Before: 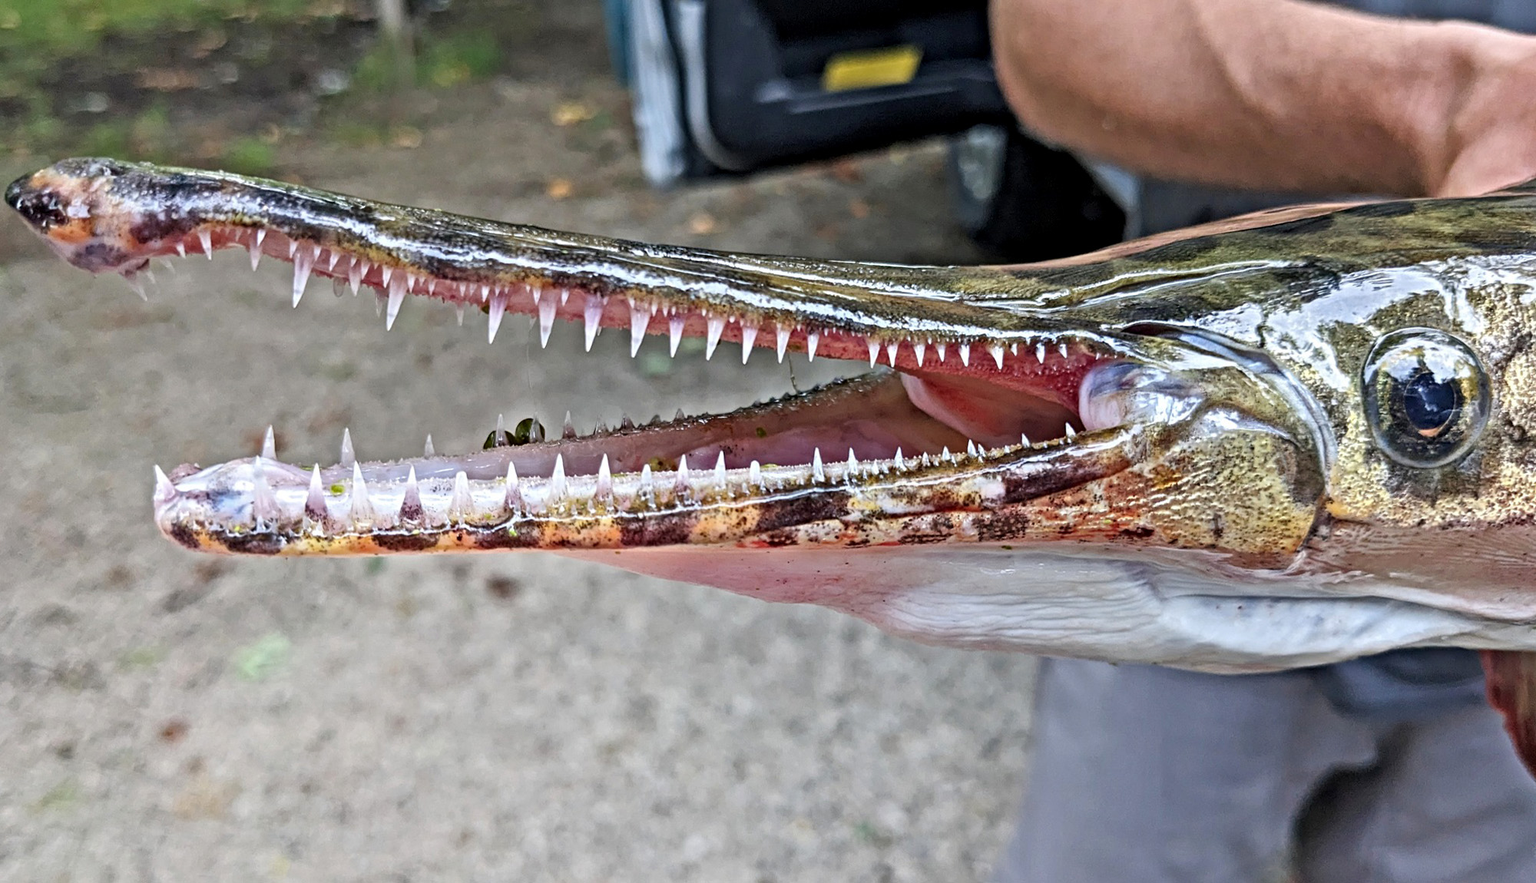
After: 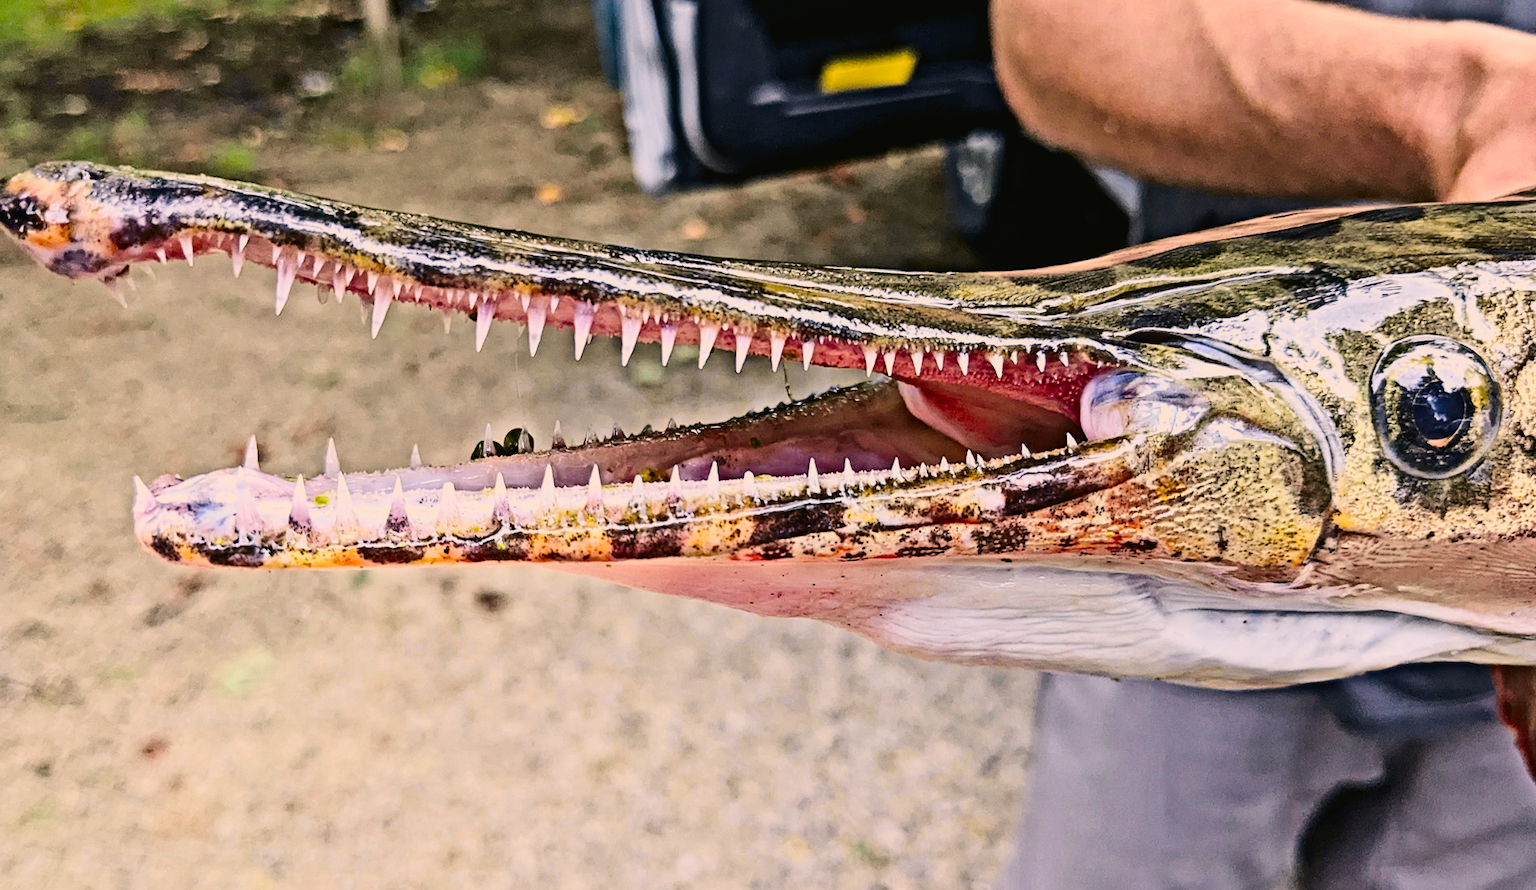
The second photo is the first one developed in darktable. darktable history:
exposure: exposure -0.004 EV, compensate highlight preservation false
tone curve: curves: ch0 [(0.003, 0.023) (0.071, 0.052) (0.236, 0.197) (0.466, 0.557) (0.625, 0.761) (0.783, 0.9) (0.994, 0.968)]; ch1 [(0, 0) (0.262, 0.227) (0.417, 0.386) (0.469, 0.467) (0.502, 0.498) (0.528, 0.53) (0.573, 0.579) (0.605, 0.621) (0.644, 0.671) (0.686, 0.728) (0.994, 0.987)]; ch2 [(0, 0) (0.262, 0.188) (0.385, 0.353) (0.427, 0.424) (0.495, 0.493) (0.515, 0.54) (0.547, 0.561) (0.589, 0.613) (0.644, 0.748) (1, 1)], color space Lab, independent channels, preserve colors none
haze removal: compatibility mode true, adaptive false
crop and rotate: left 1.536%, right 0.68%, bottom 1.306%
color correction: highlights a* 11.22, highlights b* 11.46
filmic rgb: black relative exposure -7.65 EV, white relative exposure 4.56 EV, hardness 3.61, color science v5 (2021), contrast in shadows safe, contrast in highlights safe
